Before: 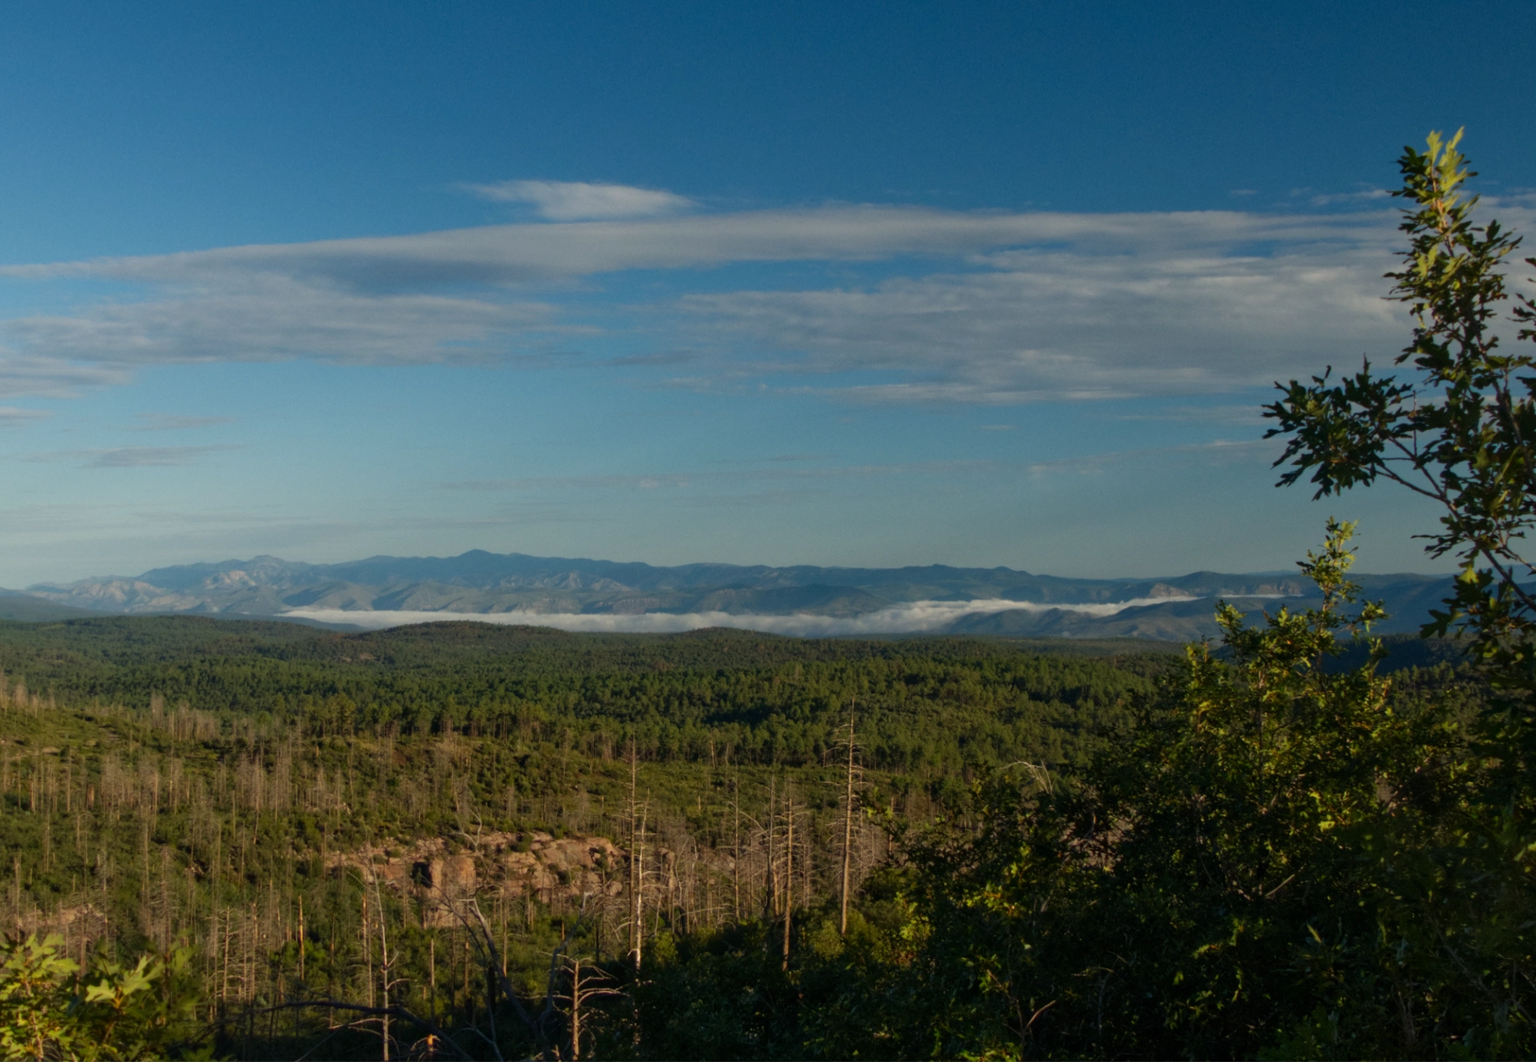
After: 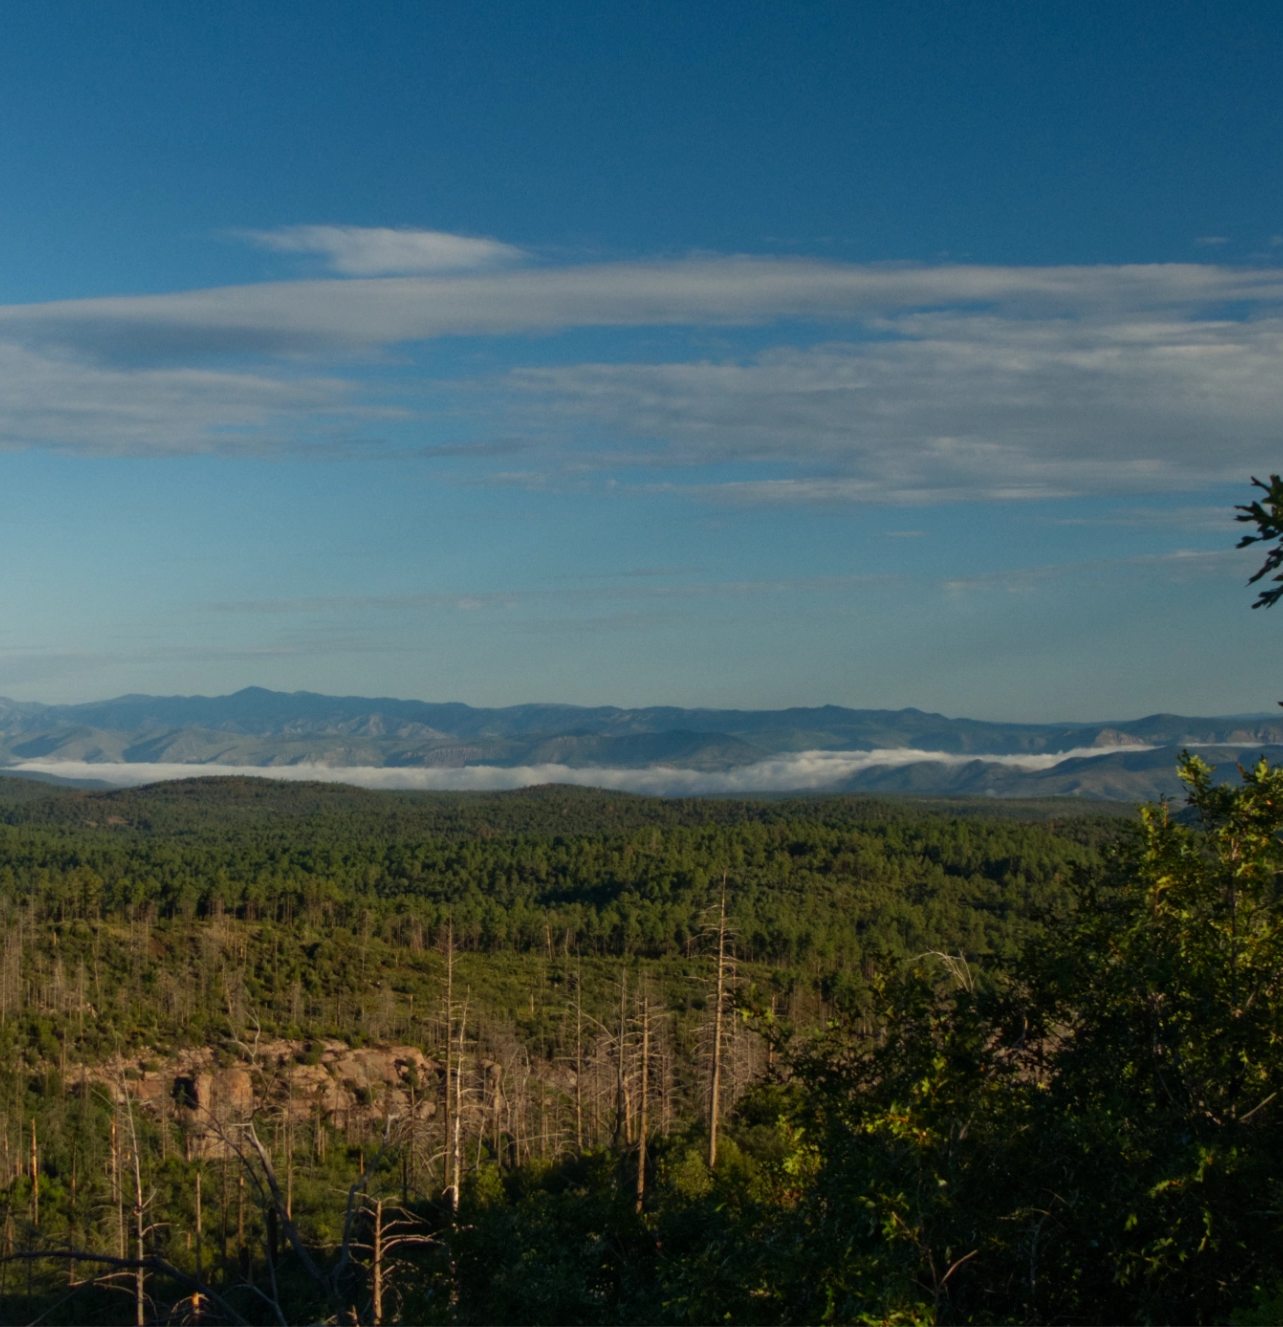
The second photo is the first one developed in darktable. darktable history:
crop and rotate: left 17.829%, right 15.326%
